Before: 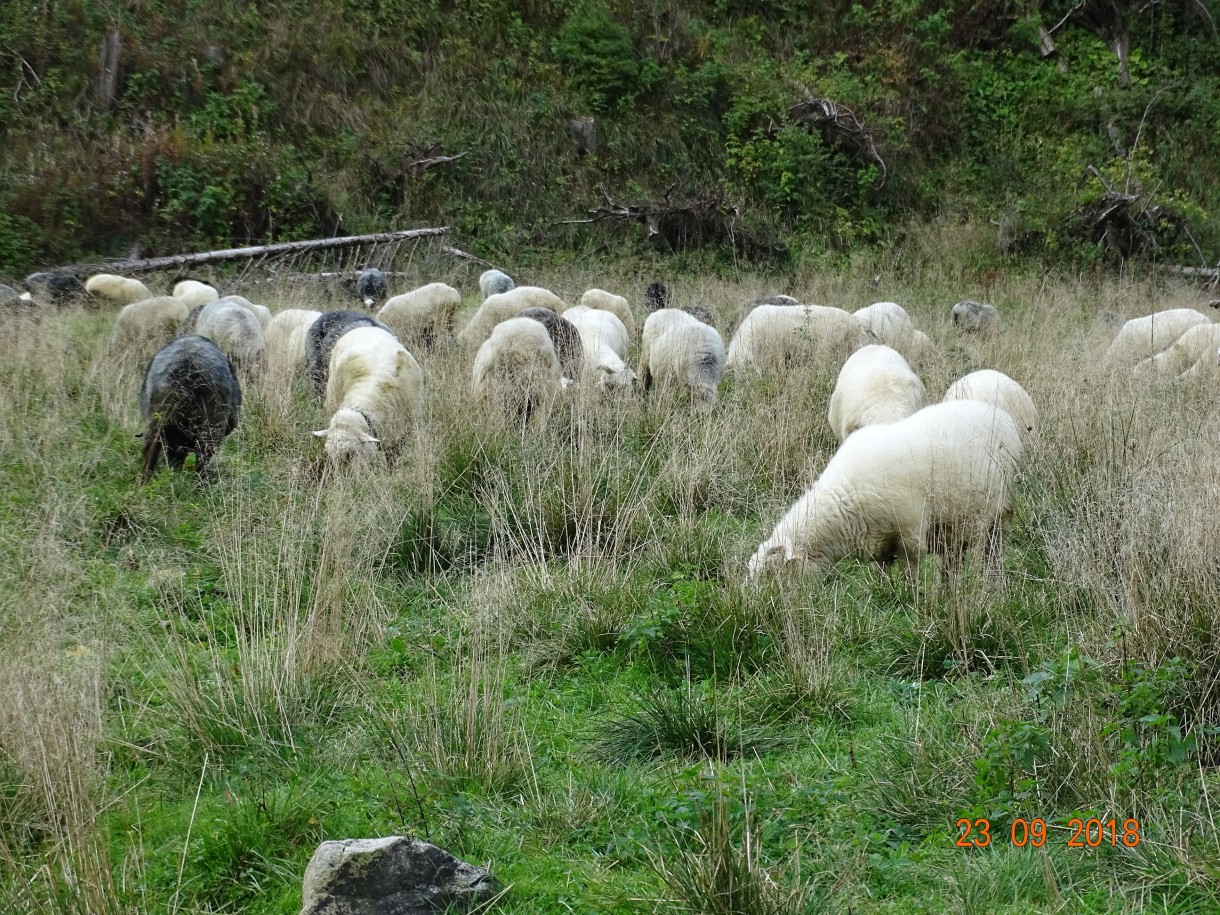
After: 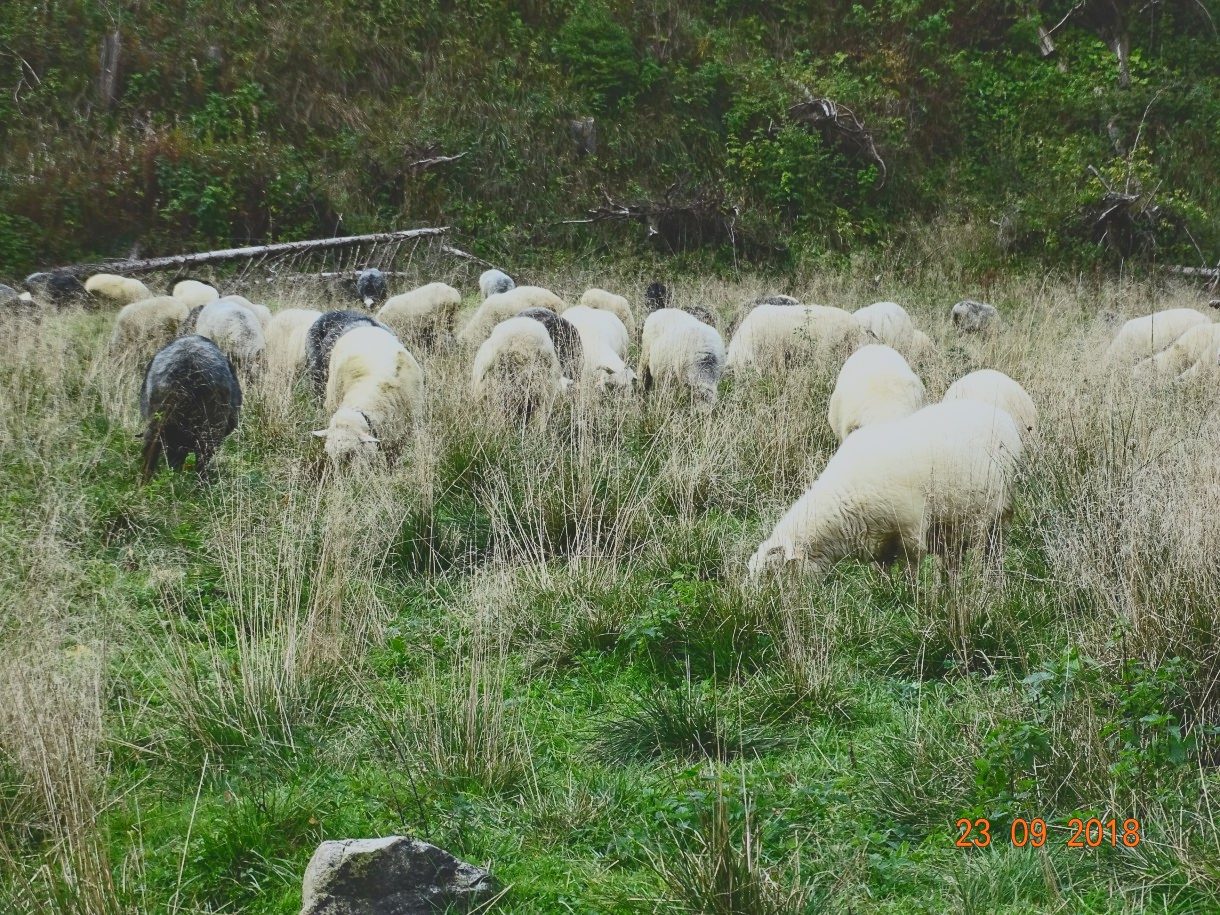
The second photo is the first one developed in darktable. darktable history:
tone curve: curves: ch0 [(0, 0.148) (0.191, 0.225) (0.39, 0.373) (0.669, 0.716) (0.847, 0.818) (1, 0.839)], color space Lab, independent channels, preserve colors none
shadows and highlights: shadows 37.39, highlights -27.69, soften with gaussian
